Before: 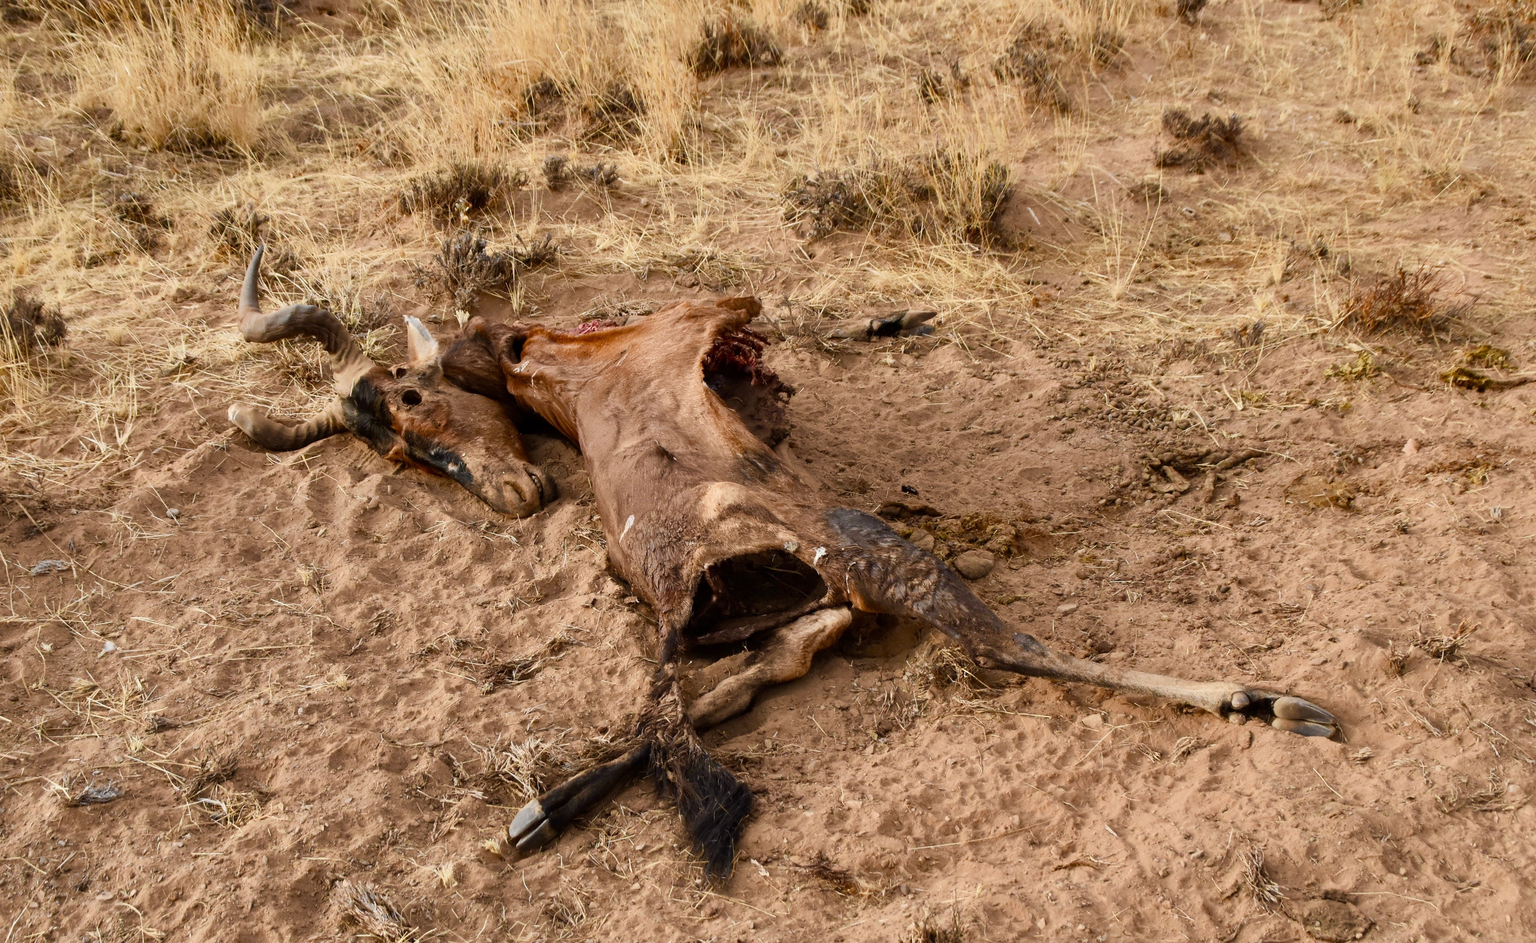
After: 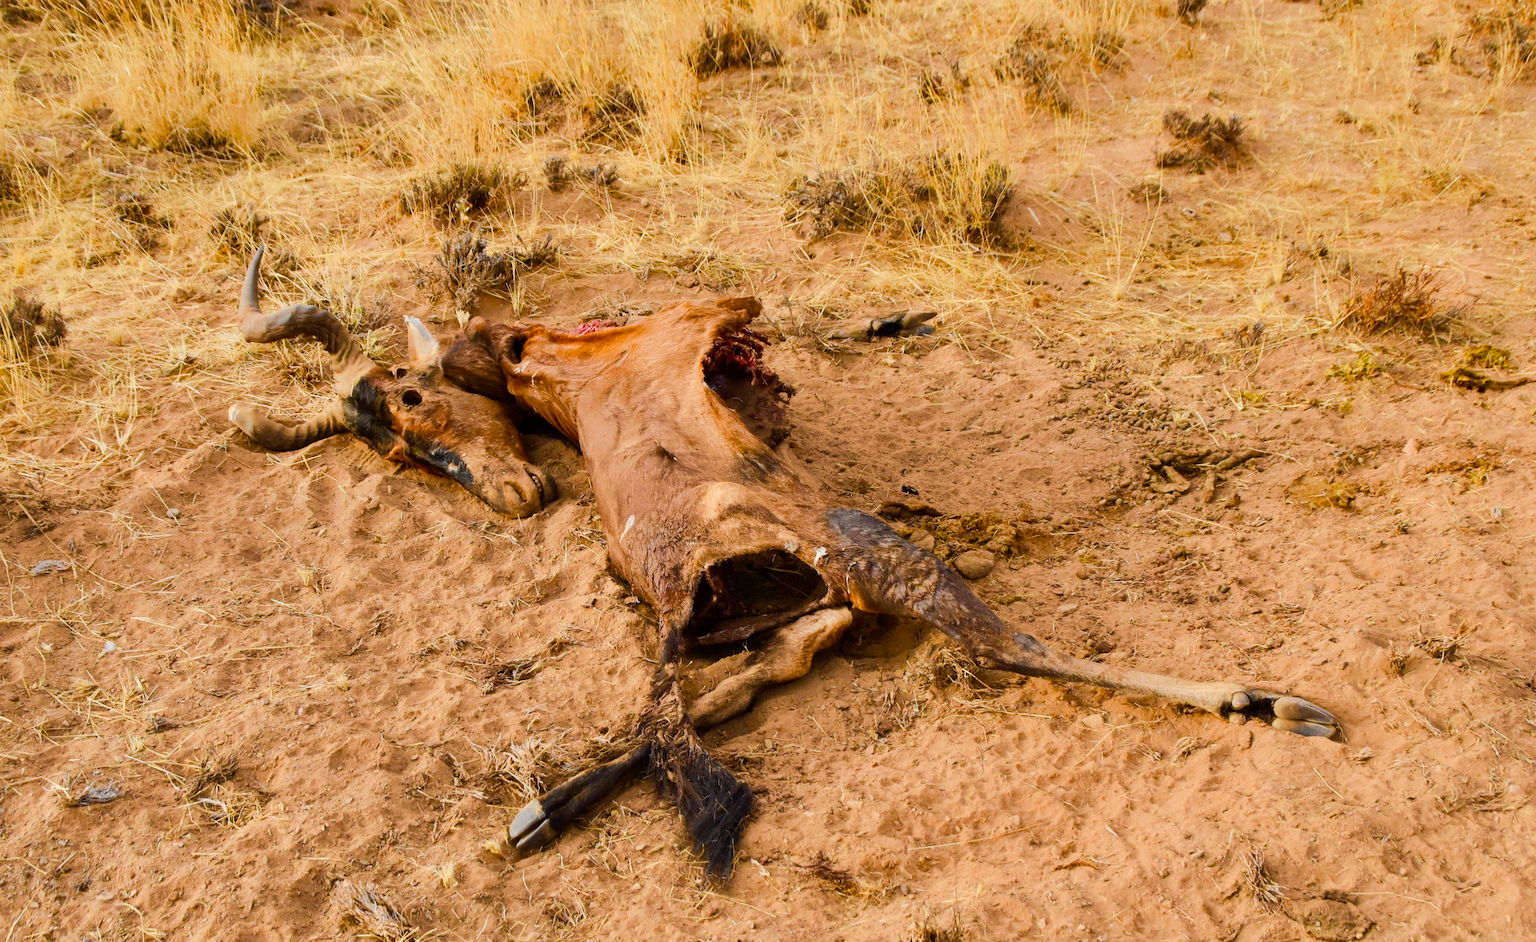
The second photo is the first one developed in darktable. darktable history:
base curve: curves: ch0 [(0, 0) (0.262, 0.32) (0.722, 0.705) (1, 1)]
color balance rgb: perceptual saturation grading › global saturation 25%, perceptual brilliance grading › mid-tones 10%, perceptual brilliance grading › shadows 15%, global vibrance 20%
